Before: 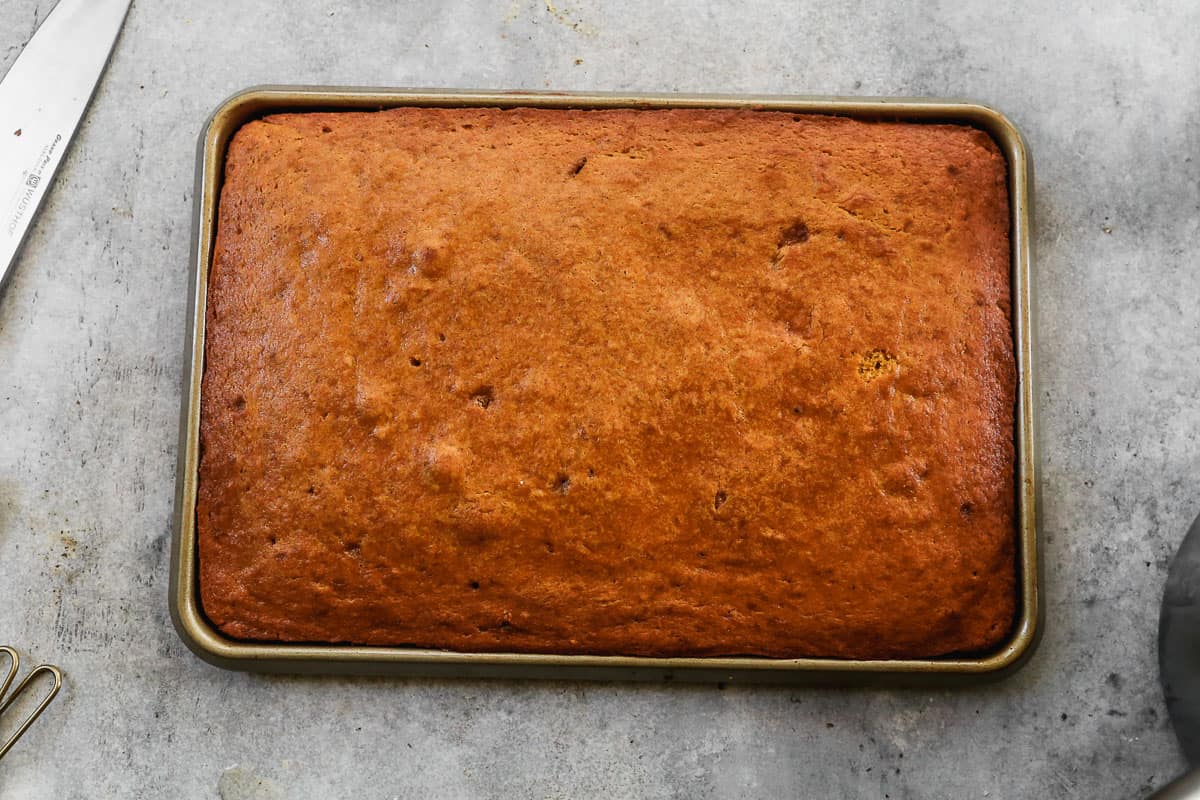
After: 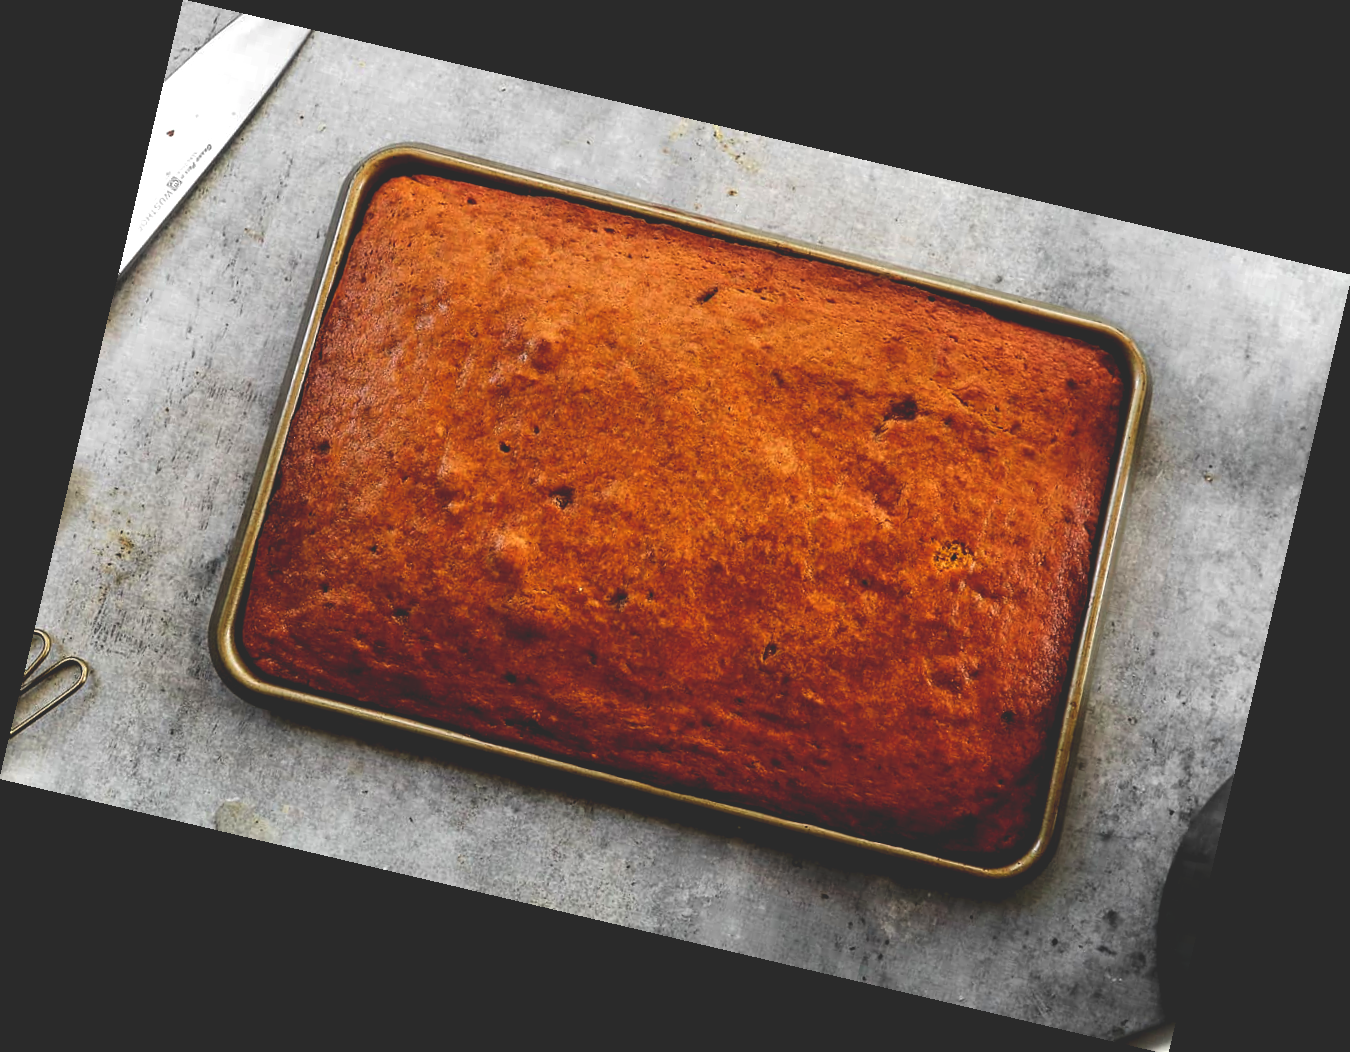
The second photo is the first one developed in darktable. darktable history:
exposure: black level correction 0.031, exposure 0.304 EV, compensate highlight preservation false
rgb curve: curves: ch0 [(0, 0.186) (0.314, 0.284) (0.775, 0.708) (1, 1)], compensate middle gray true, preserve colors none
rotate and perspective: rotation 13.27°, automatic cropping off
tone curve: curves: ch0 [(0, 0) (0.003, 0.014) (0.011, 0.014) (0.025, 0.022) (0.044, 0.041) (0.069, 0.063) (0.1, 0.086) (0.136, 0.118) (0.177, 0.161) (0.224, 0.211) (0.277, 0.262) (0.335, 0.323) (0.399, 0.384) (0.468, 0.459) (0.543, 0.54) (0.623, 0.624) (0.709, 0.711) (0.801, 0.796) (0.898, 0.879) (1, 1)], preserve colors none
